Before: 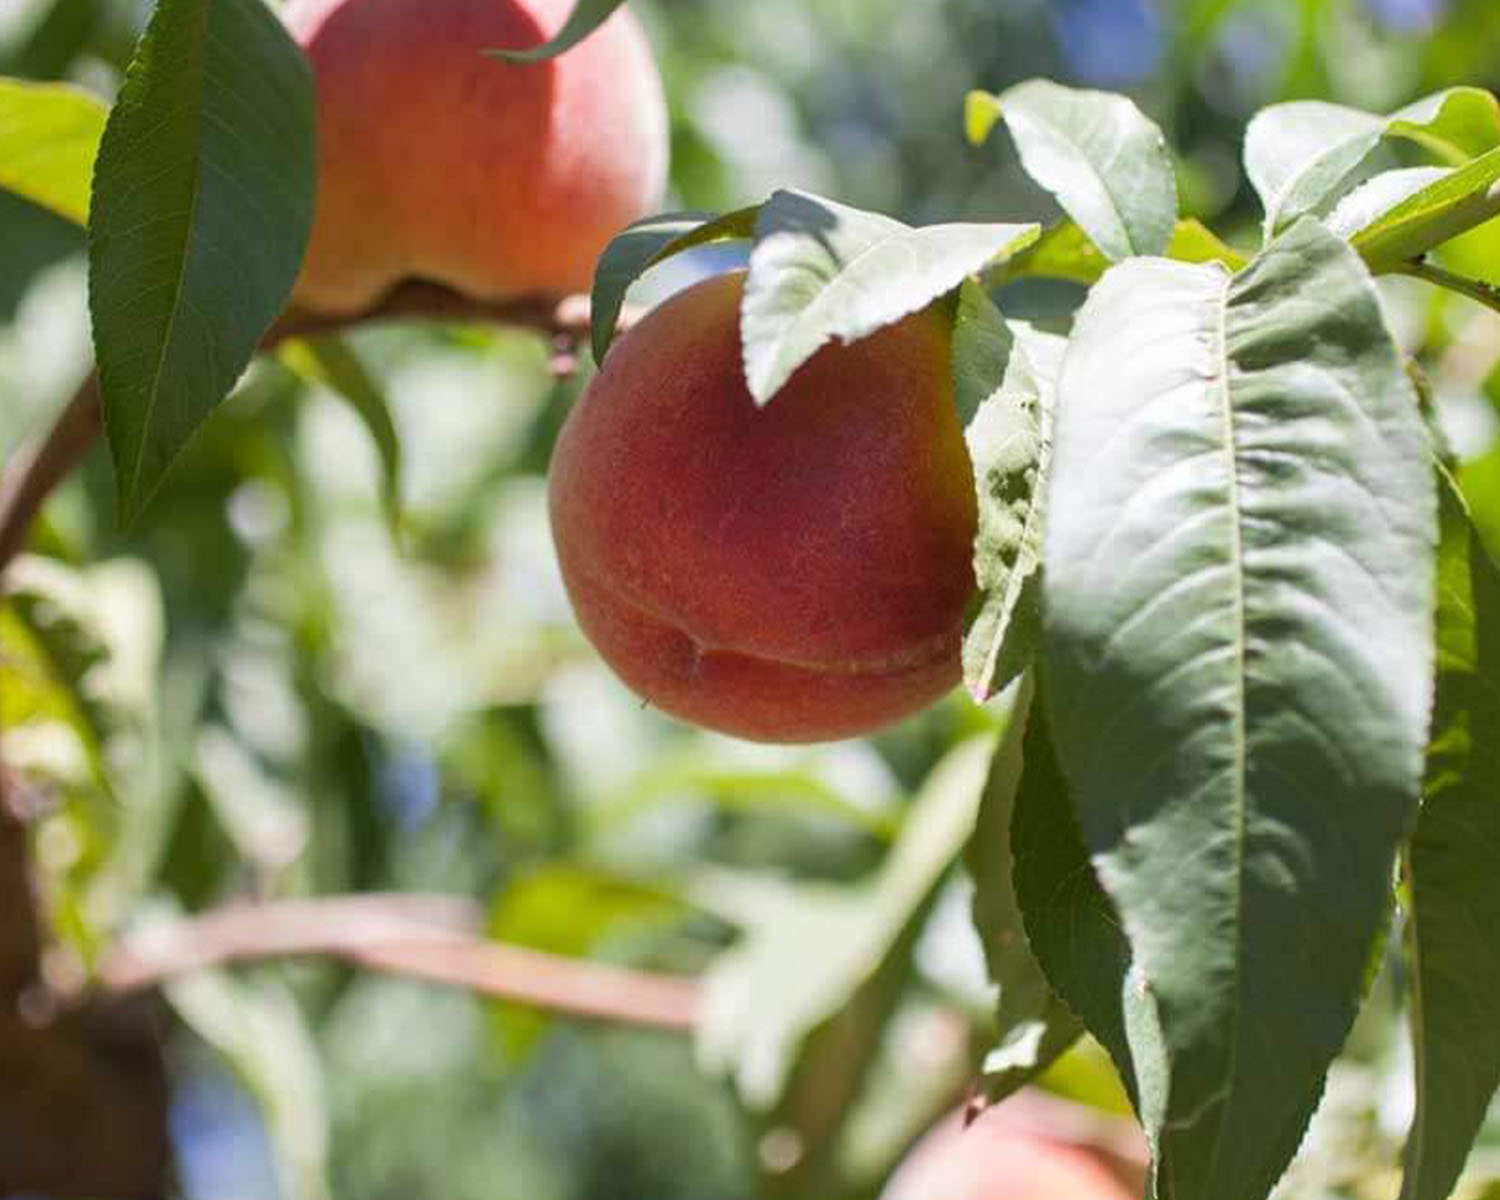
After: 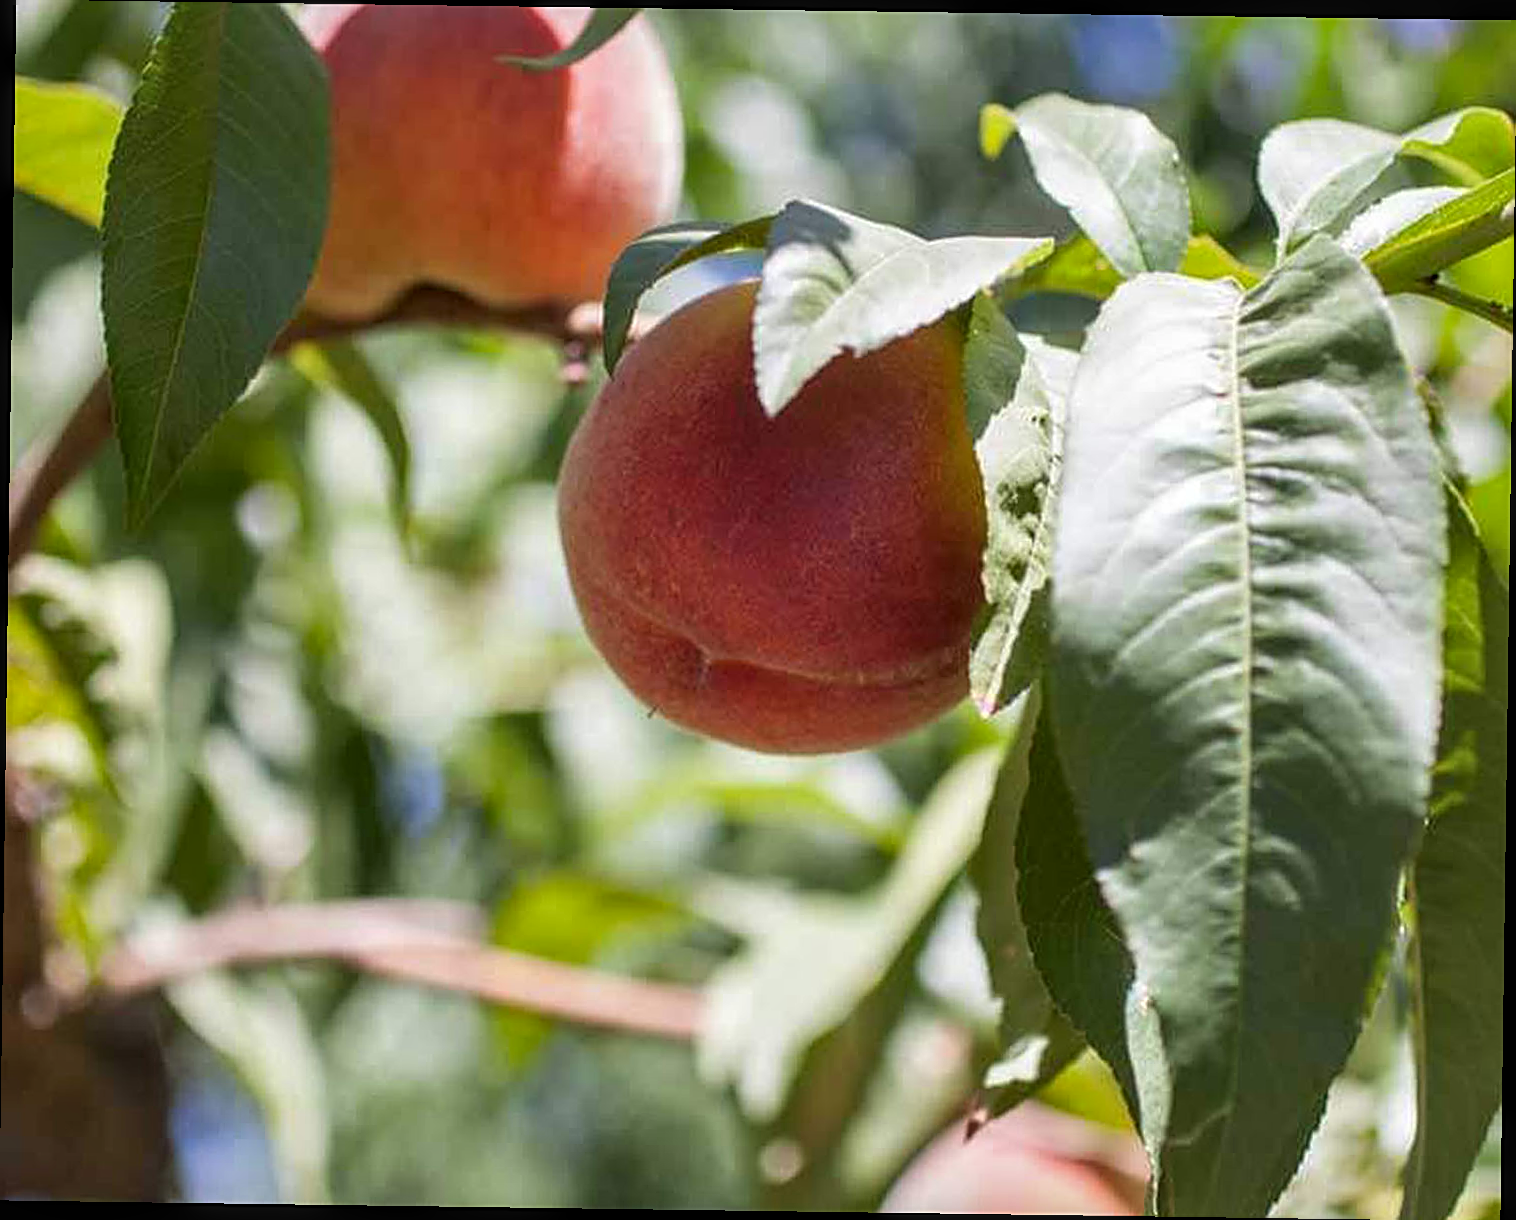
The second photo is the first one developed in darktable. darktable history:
sharpen: on, module defaults
local contrast: on, module defaults
rotate and perspective: rotation 0.8°, automatic cropping off
